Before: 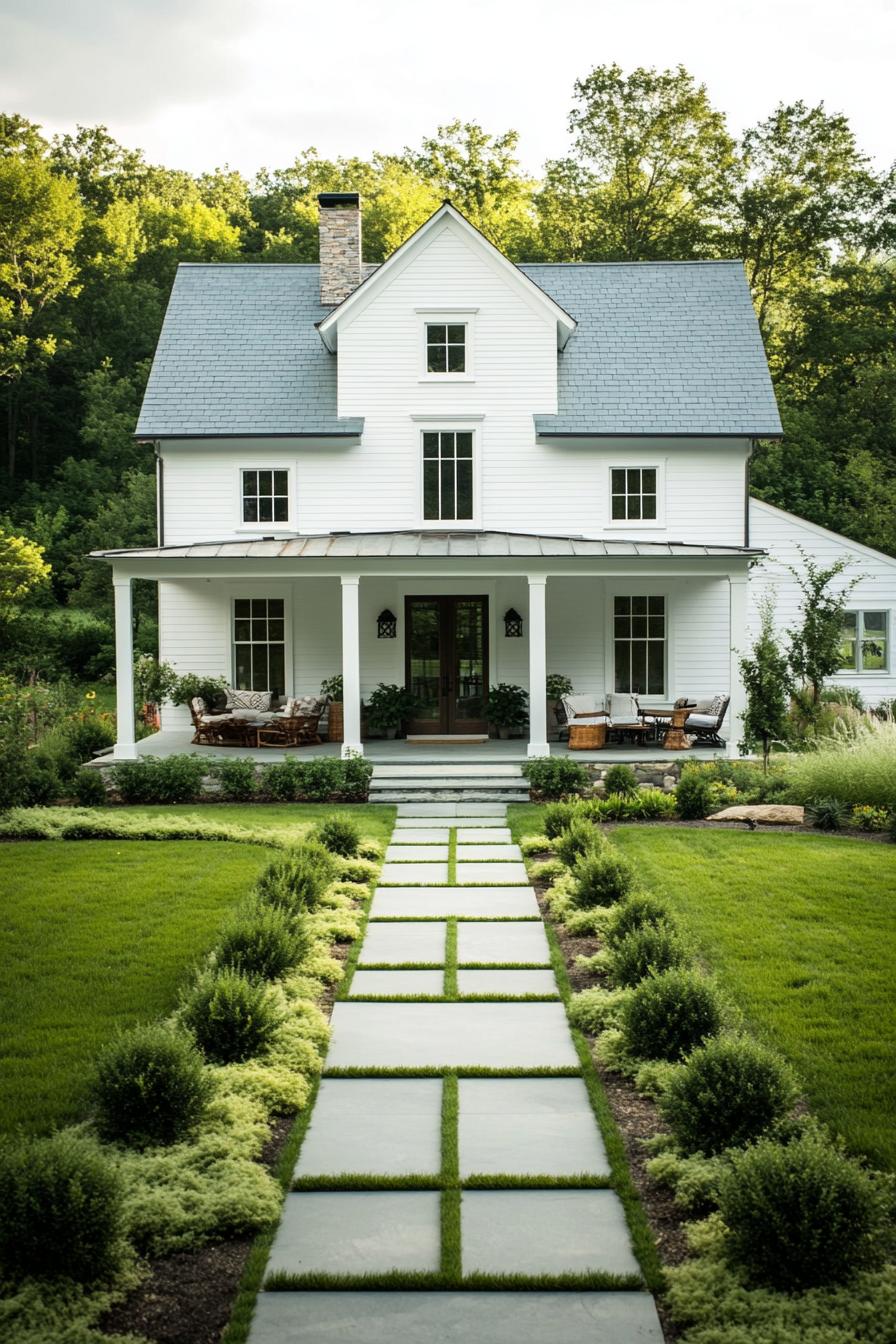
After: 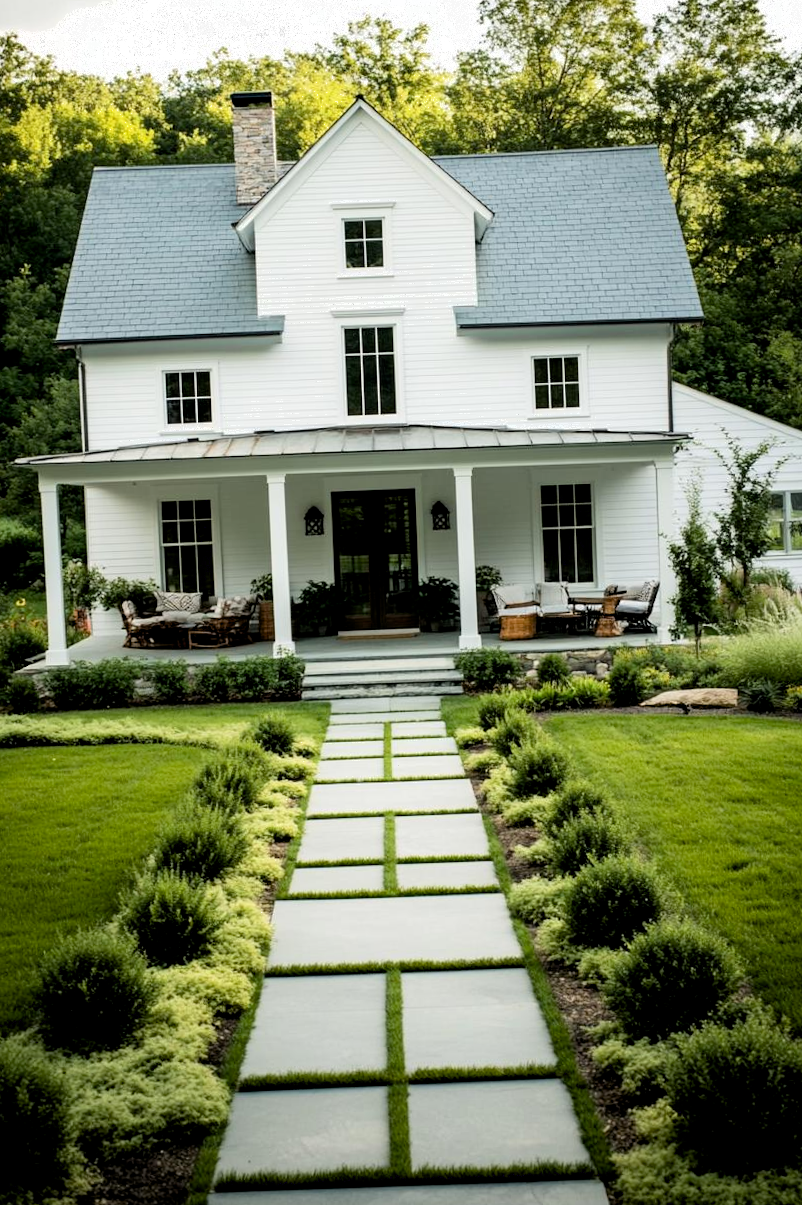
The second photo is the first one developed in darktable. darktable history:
crop and rotate: angle 1.97°, left 5.85%, top 5.701%
exposure: black level correction 0.009, exposure 0.017 EV, compensate highlight preservation false
filmic rgb: middle gray luminance 18.34%, black relative exposure -11.52 EV, white relative exposure 2.53 EV, target black luminance 0%, hardness 8.42, latitude 98.75%, contrast 1.085, shadows ↔ highlights balance 0.413%, iterations of high-quality reconstruction 0
